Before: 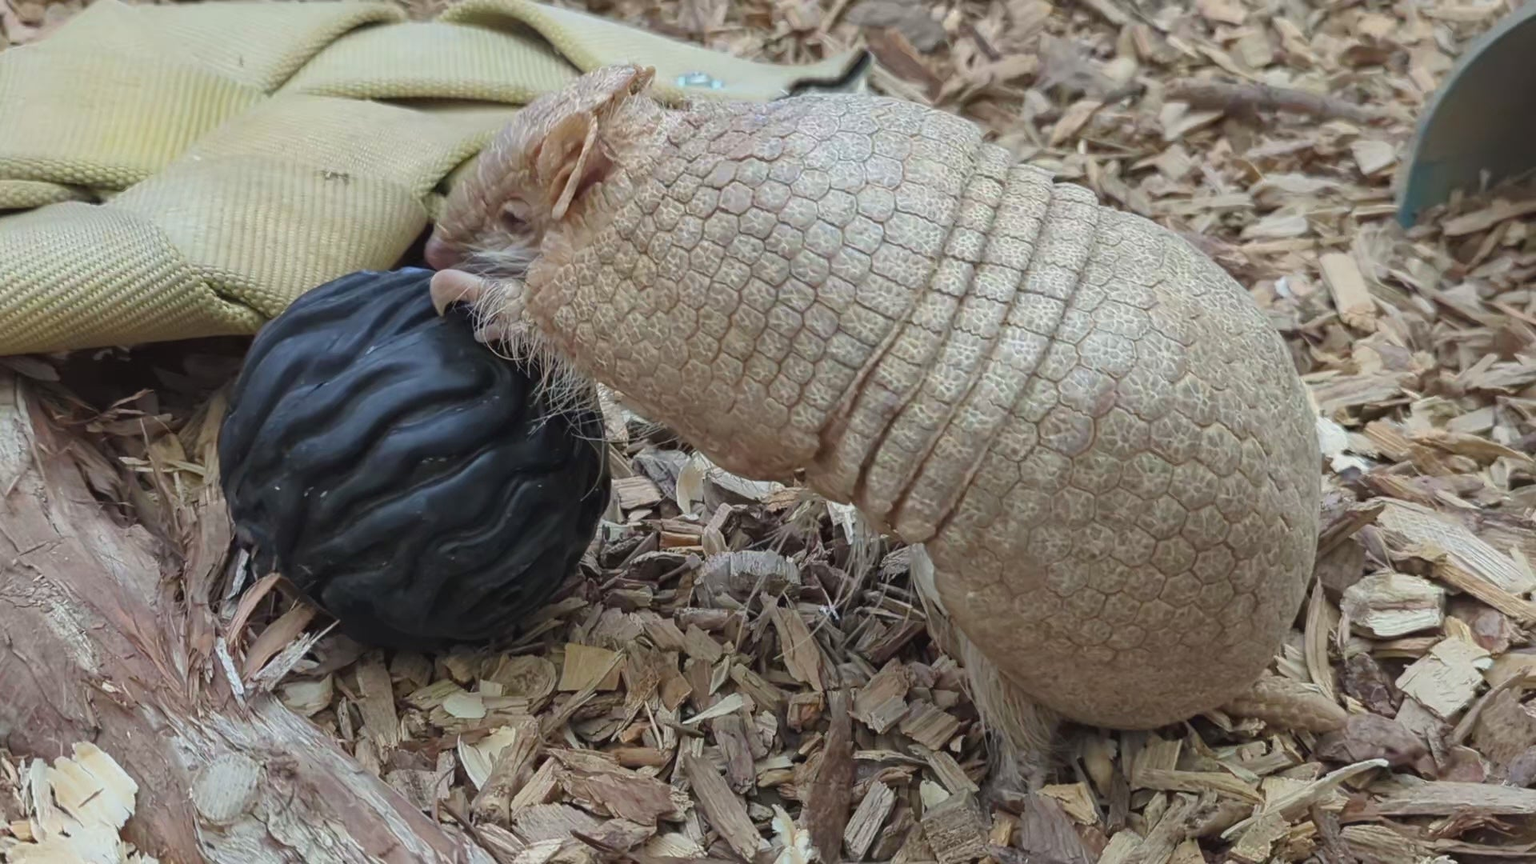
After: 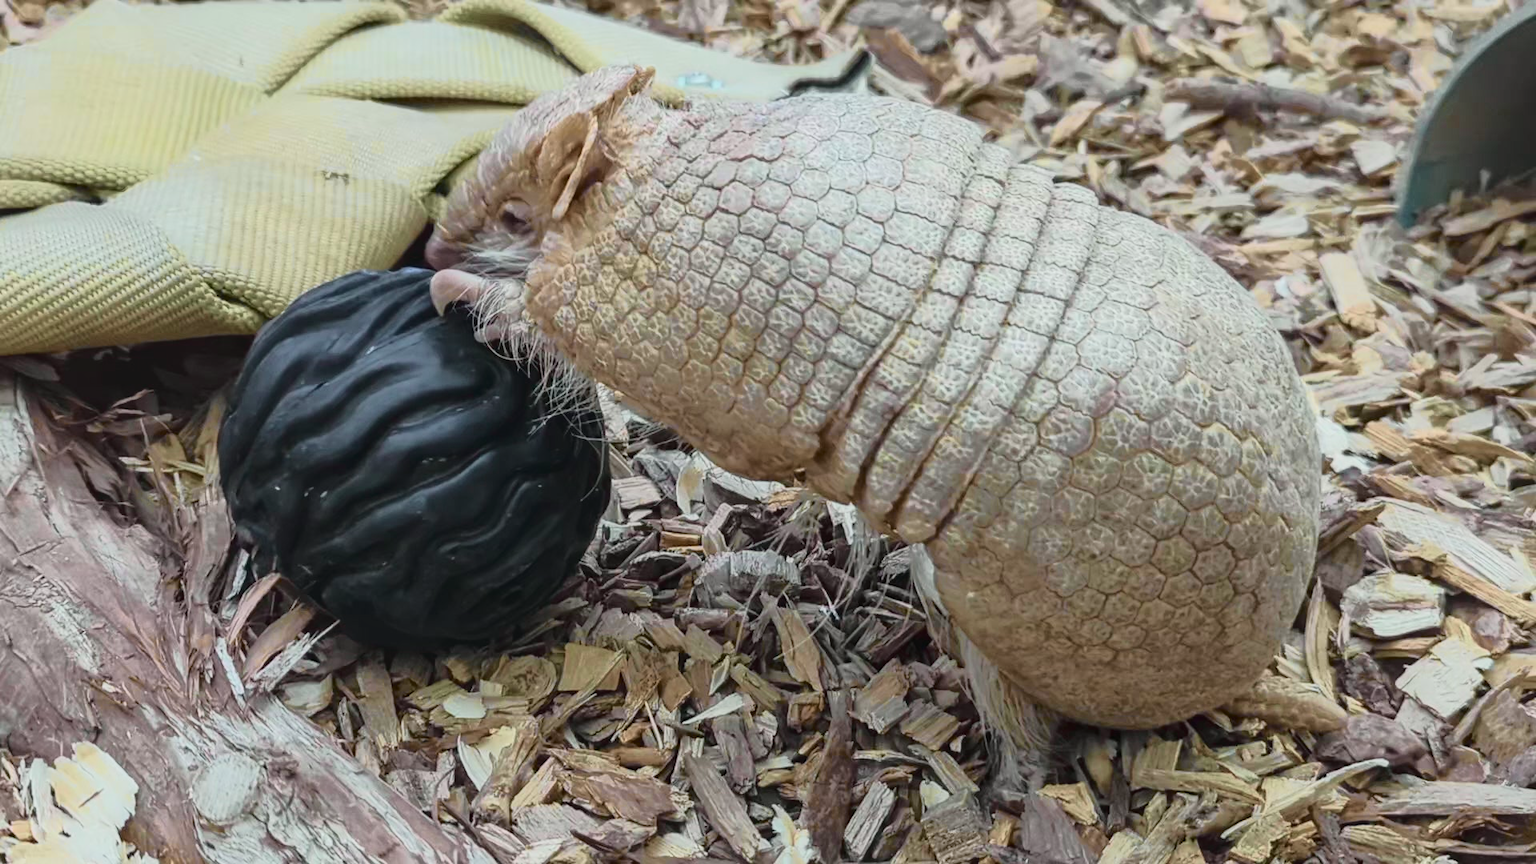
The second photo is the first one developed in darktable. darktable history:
local contrast: detail 110%
tone curve: curves: ch0 [(0, 0.008) (0.081, 0.044) (0.177, 0.123) (0.283, 0.253) (0.416, 0.449) (0.495, 0.524) (0.661, 0.756) (0.796, 0.859) (1, 0.951)]; ch1 [(0, 0) (0.161, 0.092) (0.35, 0.33) (0.392, 0.392) (0.427, 0.426) (0.479, 0.472) (0.505, 0.5) (0.521, 0.524) (0.567, 0.556) (0.583, 0.588) (0.625, 0.627) (0.678, 0.733) (1, 1)]; ch2 [(0, 0) (0.346, 0.362) (0.404, 0.427) (0.502, 0.499) (0.531, 0.523) (0.544, 0.561) (0.58, 0.59) (0.629, 0.642) (0.717, 0.678) (1, 1)], color space Lab, independent channels, preserve colors none
